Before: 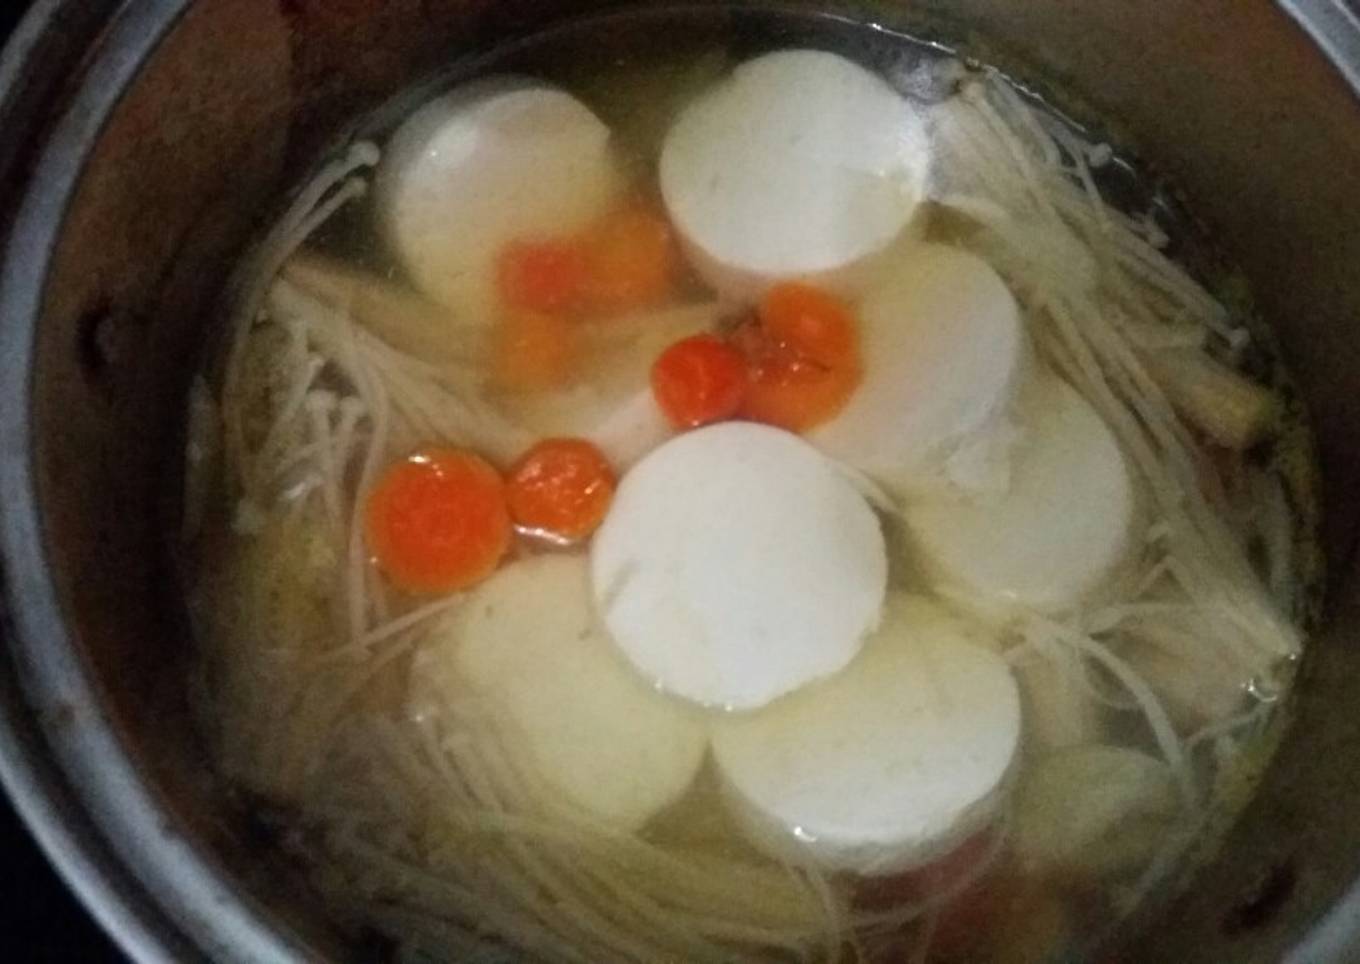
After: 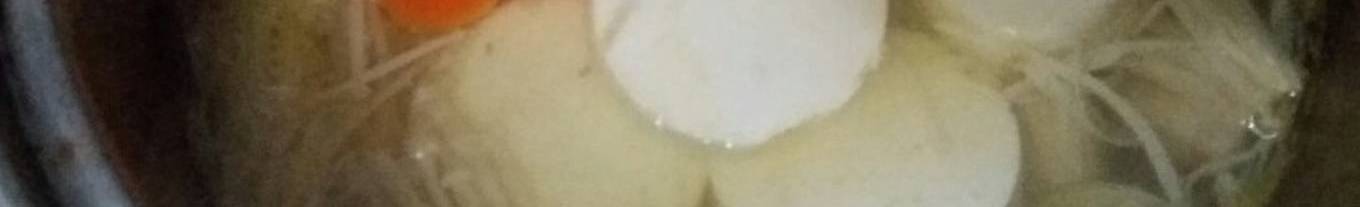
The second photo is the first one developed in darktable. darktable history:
crop and rotate: top 58.501%, bottom 19.926%
